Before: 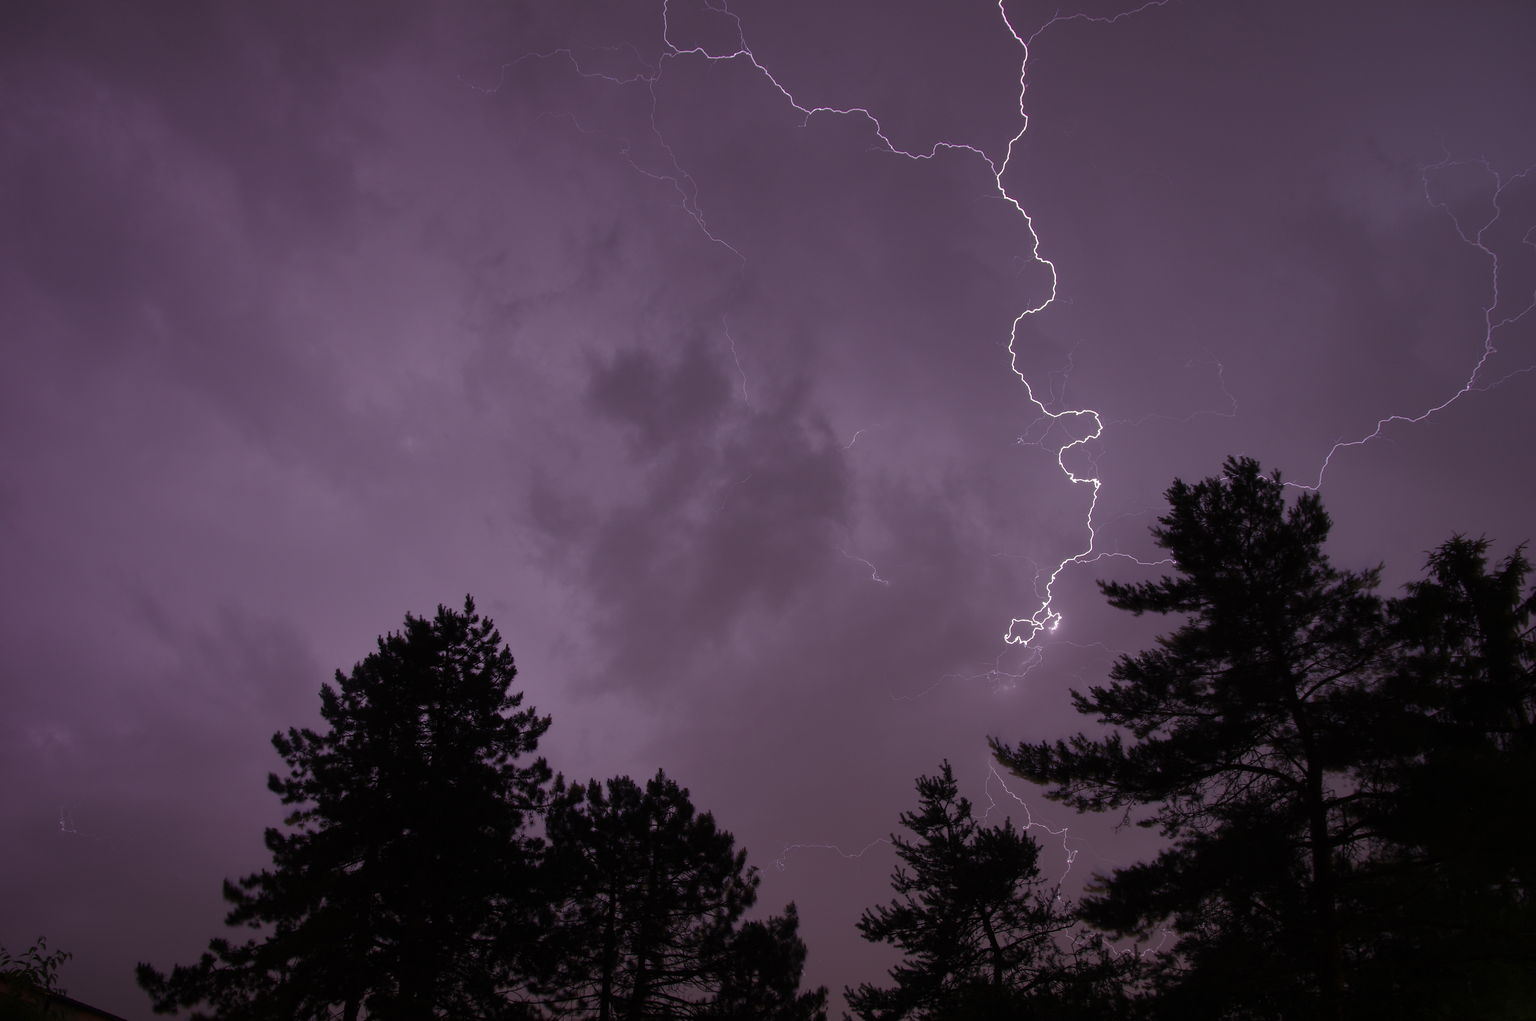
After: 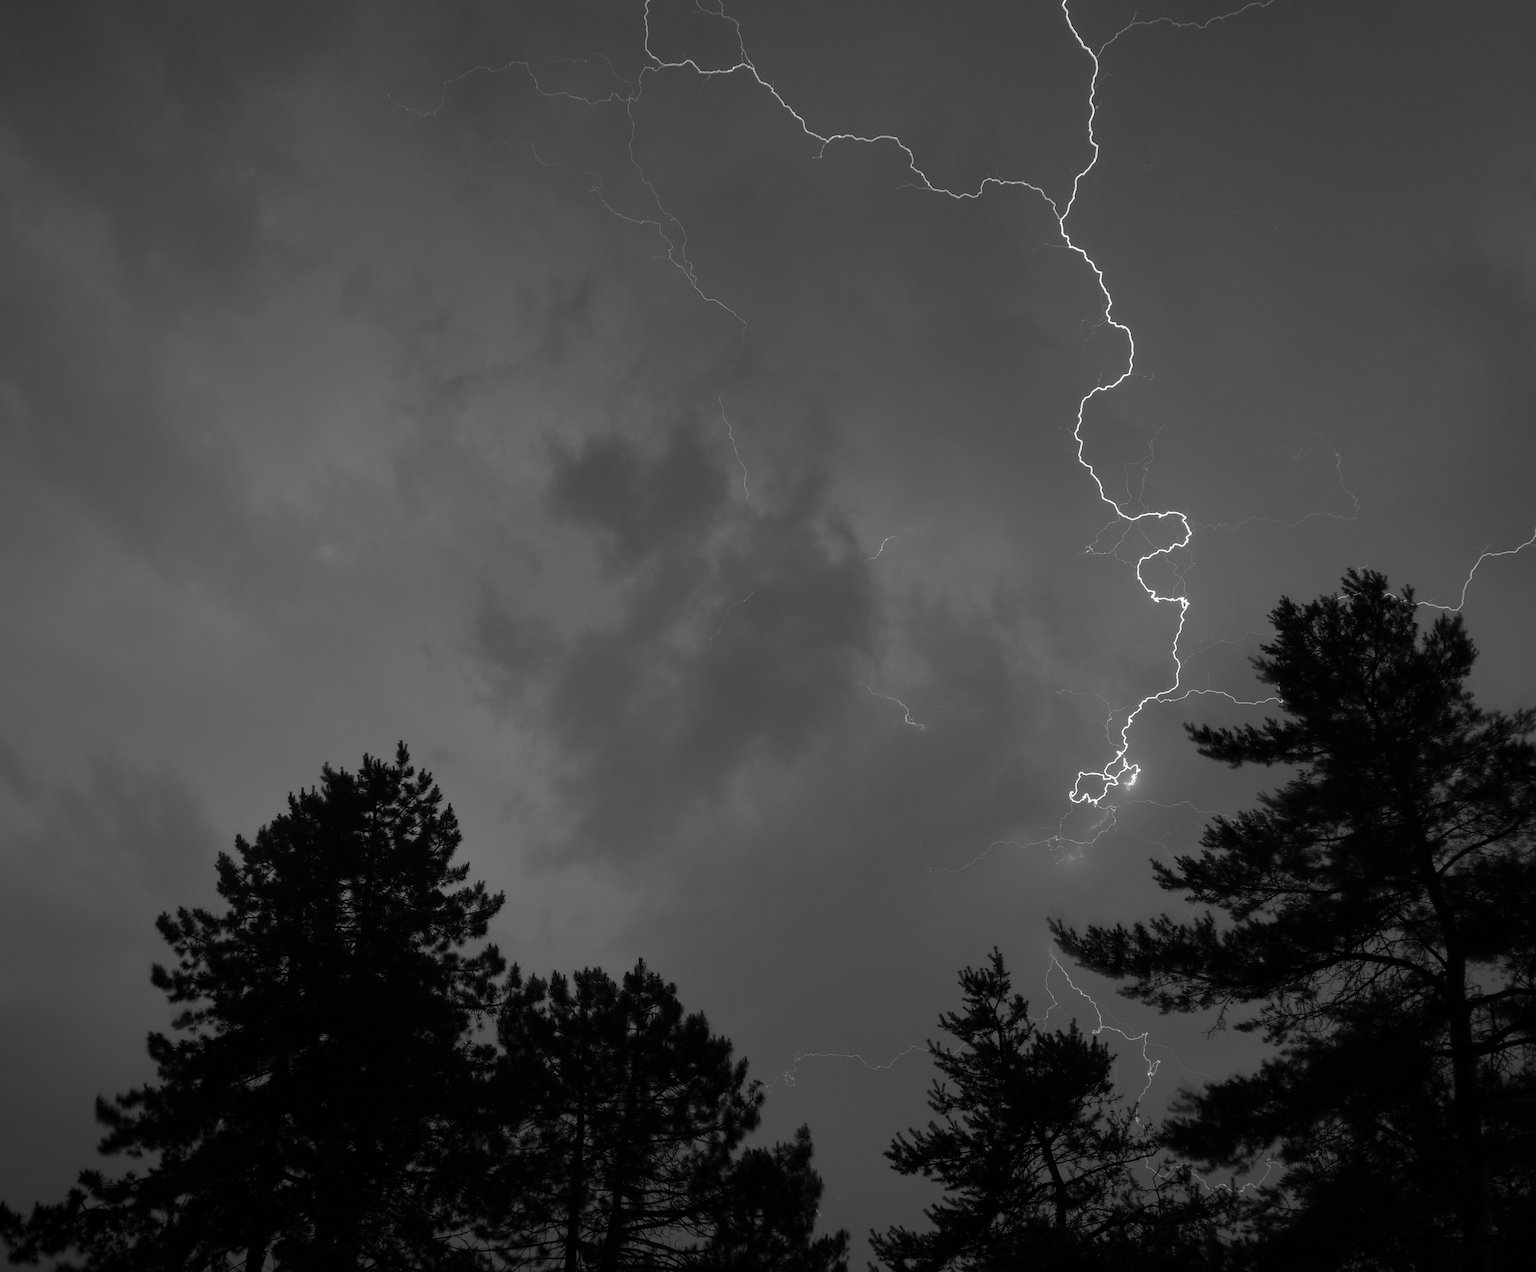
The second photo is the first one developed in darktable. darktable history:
crop and rotate: left 9.572%, right 10.176%
contrast brightness saturation: saturation -0.993
local contrast: detail 110%
tone equalizer: on, module defaults
